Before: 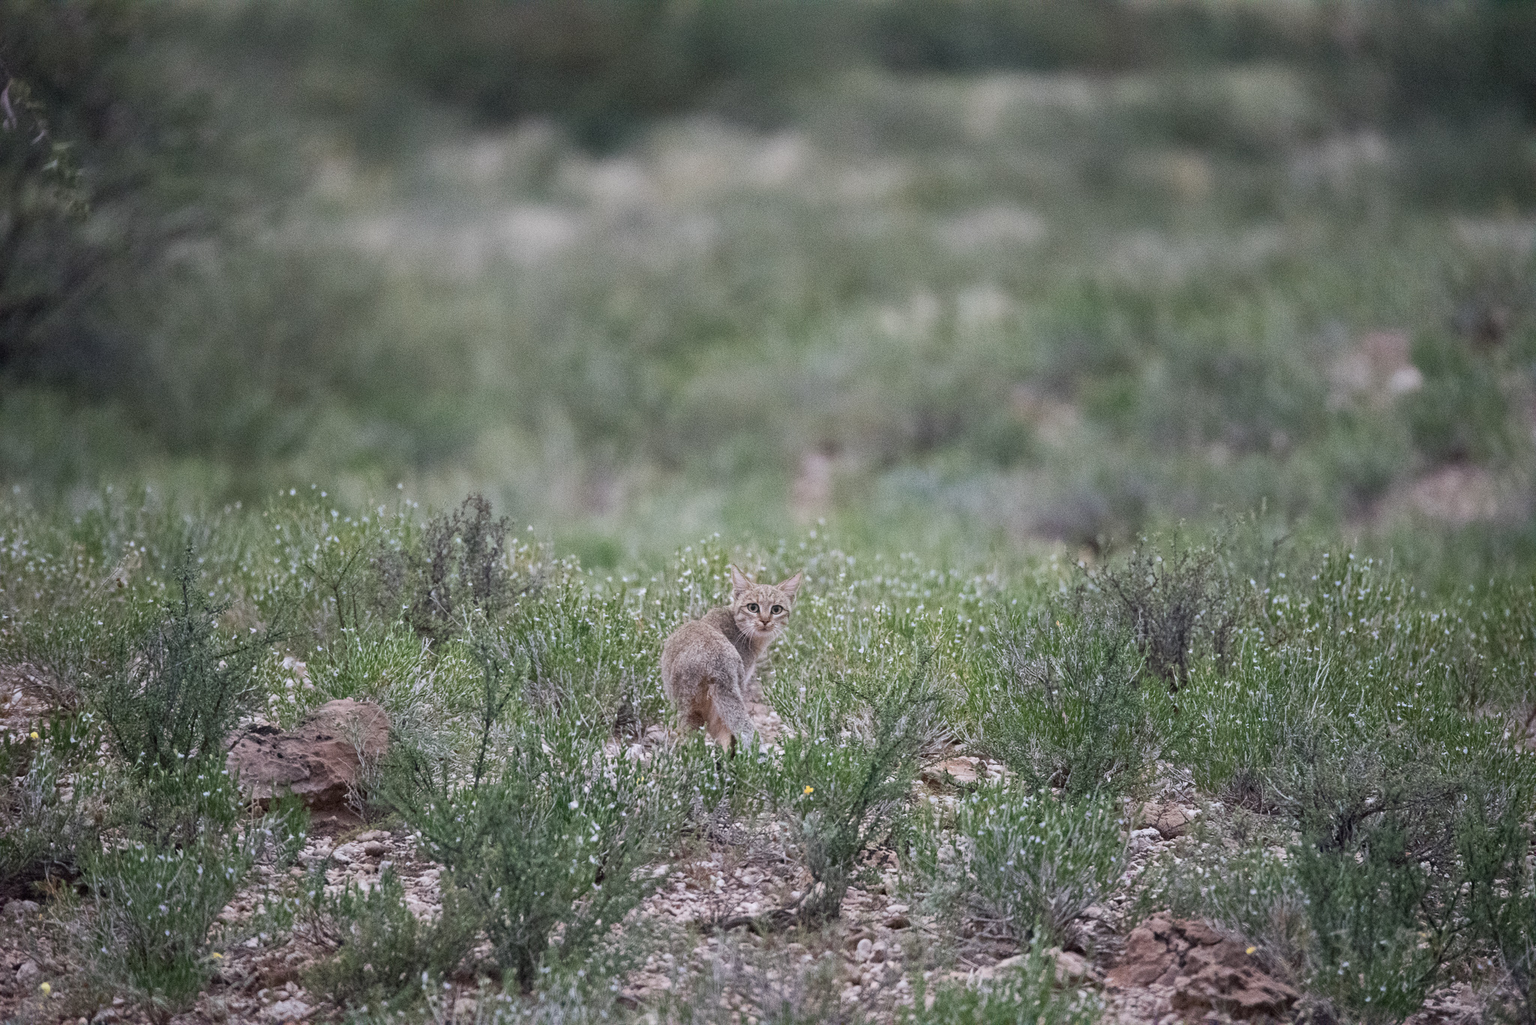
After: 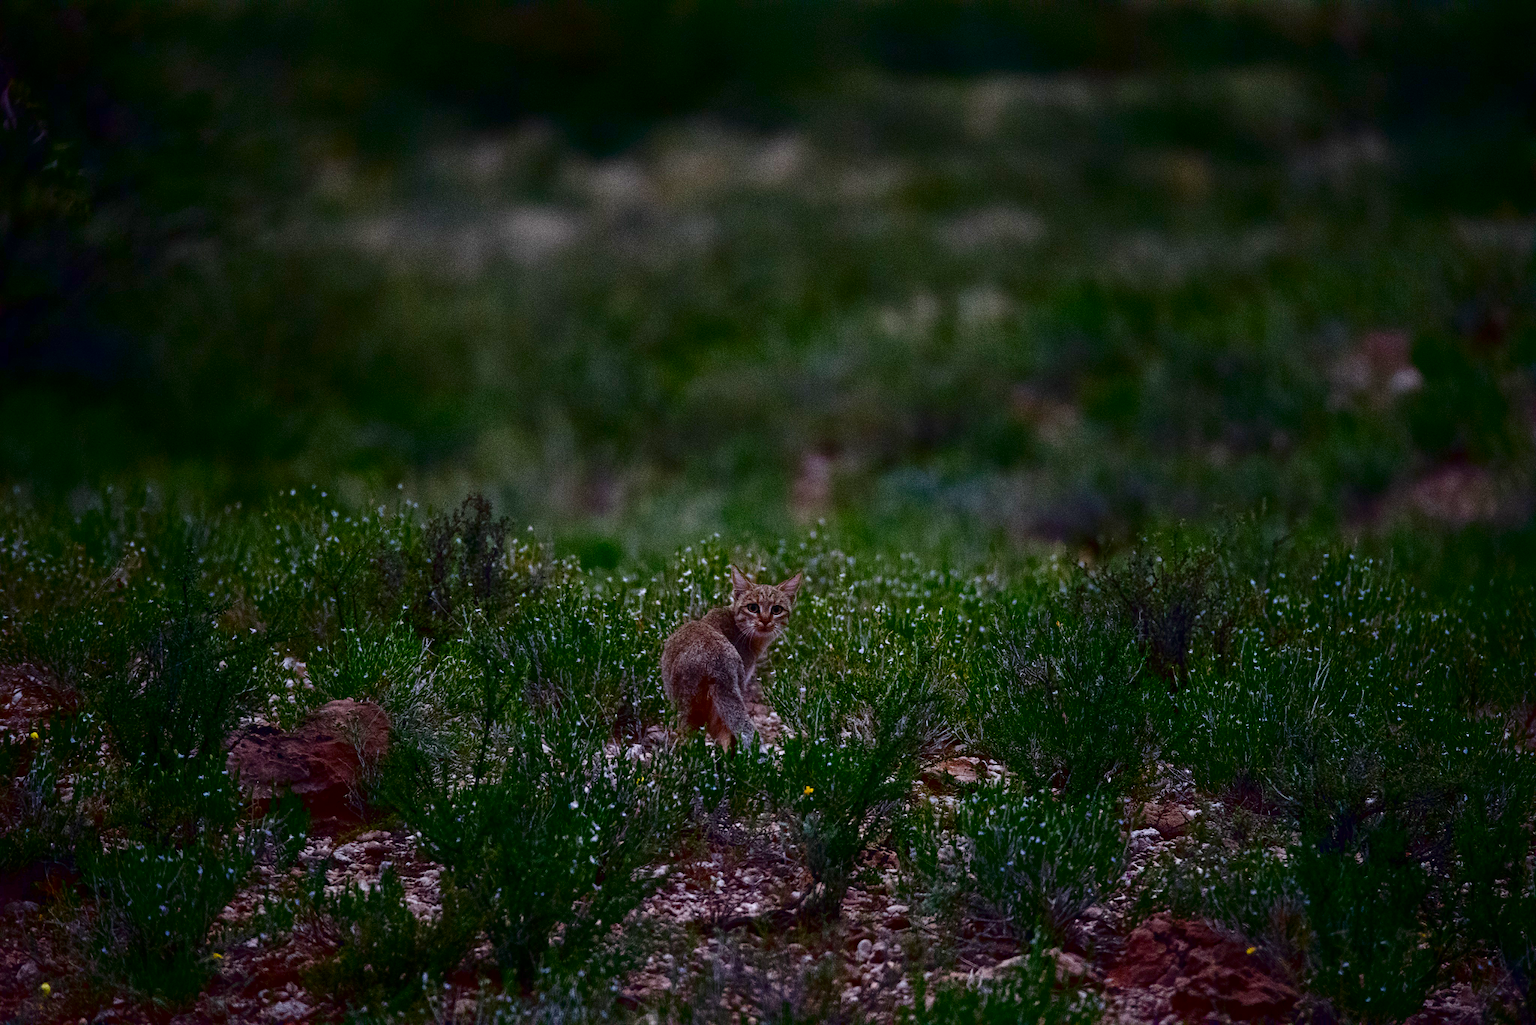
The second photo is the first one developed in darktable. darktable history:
grain: coarseness 0.09 ISO
contrast brightness saturation: brightness -1, saturation 1
exposure: exposure 0.15 EV, compensate highlight preservation false
